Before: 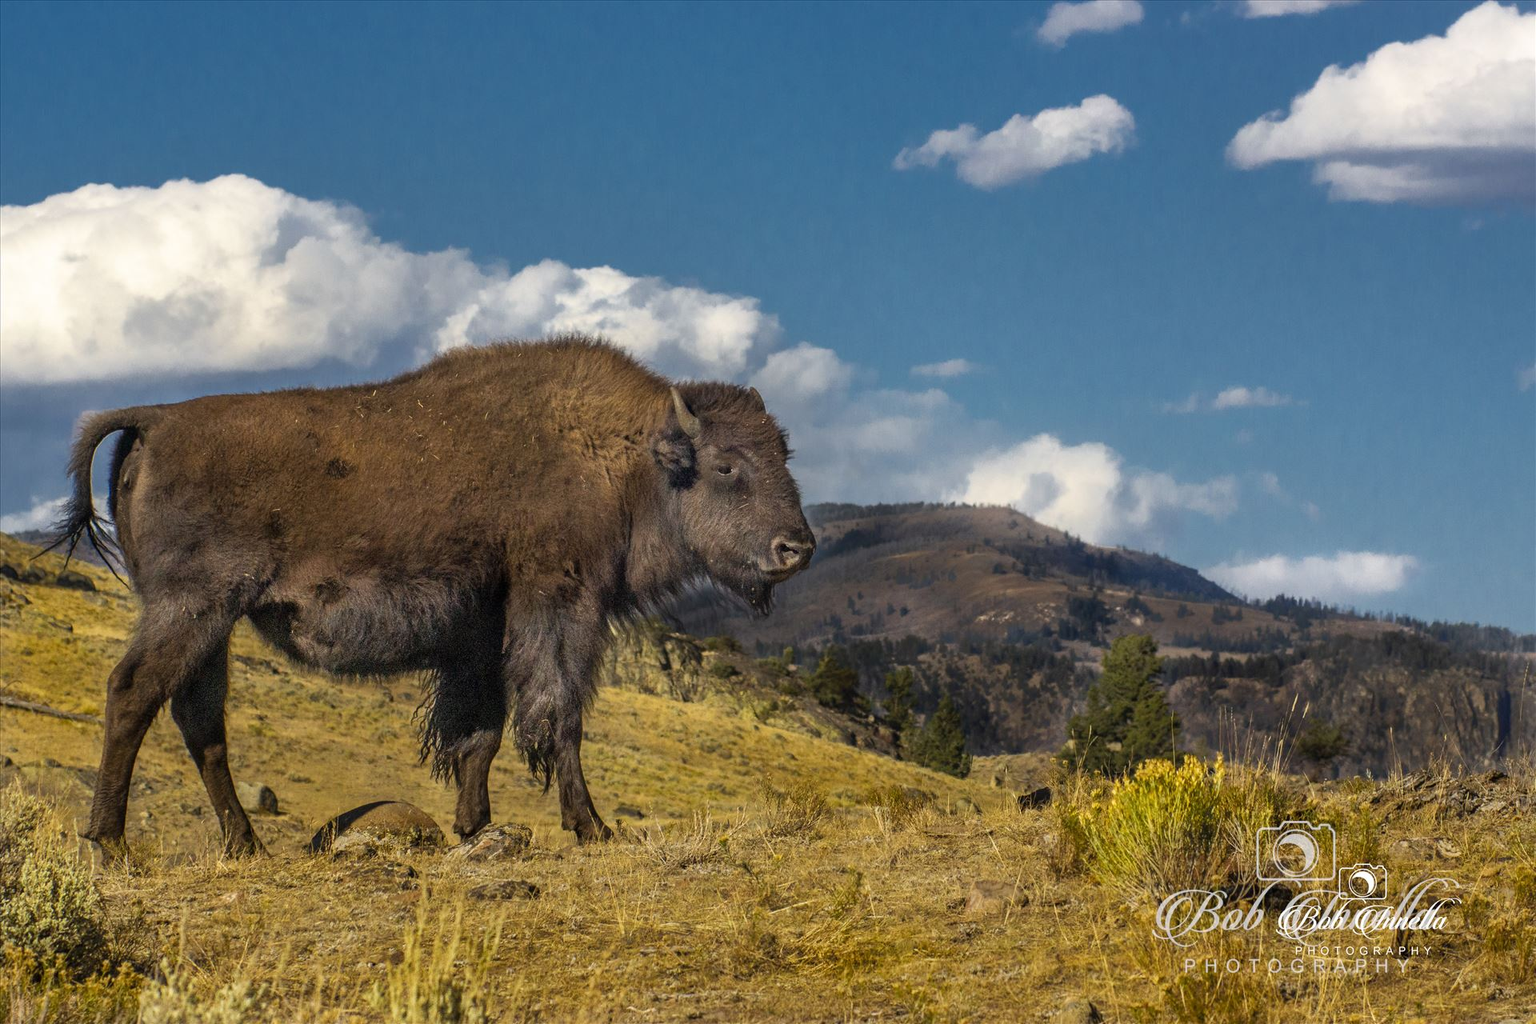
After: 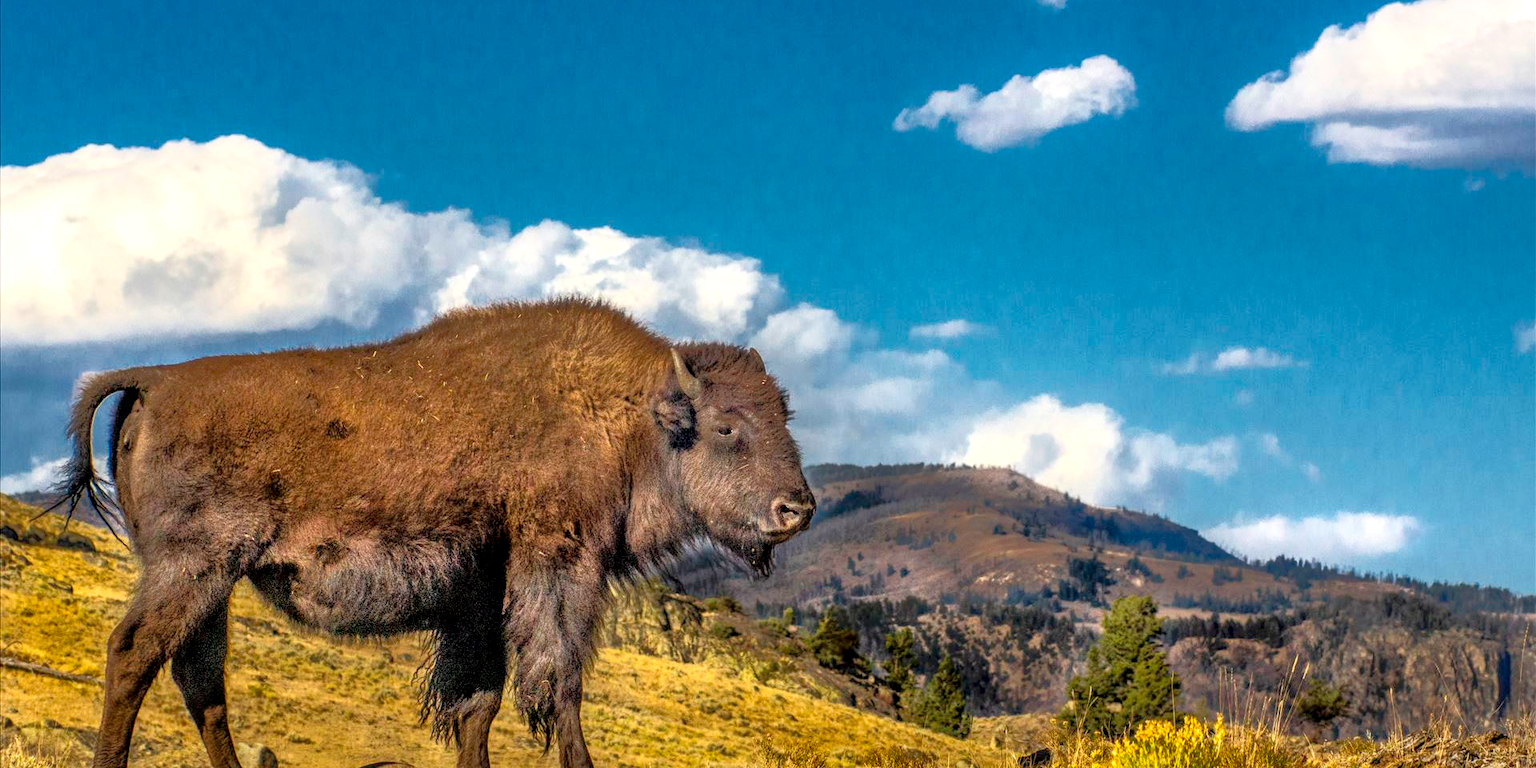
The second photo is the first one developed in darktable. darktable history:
crop: top 3.857%, bottom 21.132%
local contrast: highlights 99%, shadows 86%, detail 160%, midtone range 0.2
exposure: exposure 0 EV, compensate highlight preservation false
contrast brightness saturation: contrast 0.23, brightness 0.1, saturation 0.29
tone equalizer: -8 EV -0.528 EV, -7 EV -0.319 EV, -6 EV -0.083 EV, -5 EV 0.413 EV, -4 EV 0.985 EV, -3 EV 0.791 EV, -2 EV -0.01 EV, -1 EV 0.14 EV, +0 EV -0.012 EV, smoothing 1
